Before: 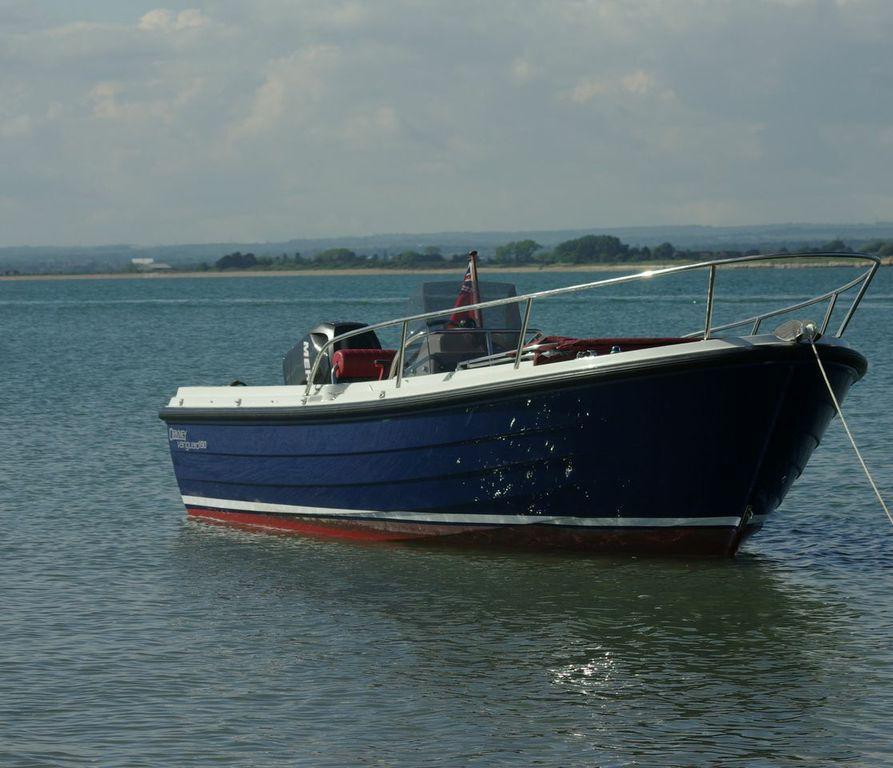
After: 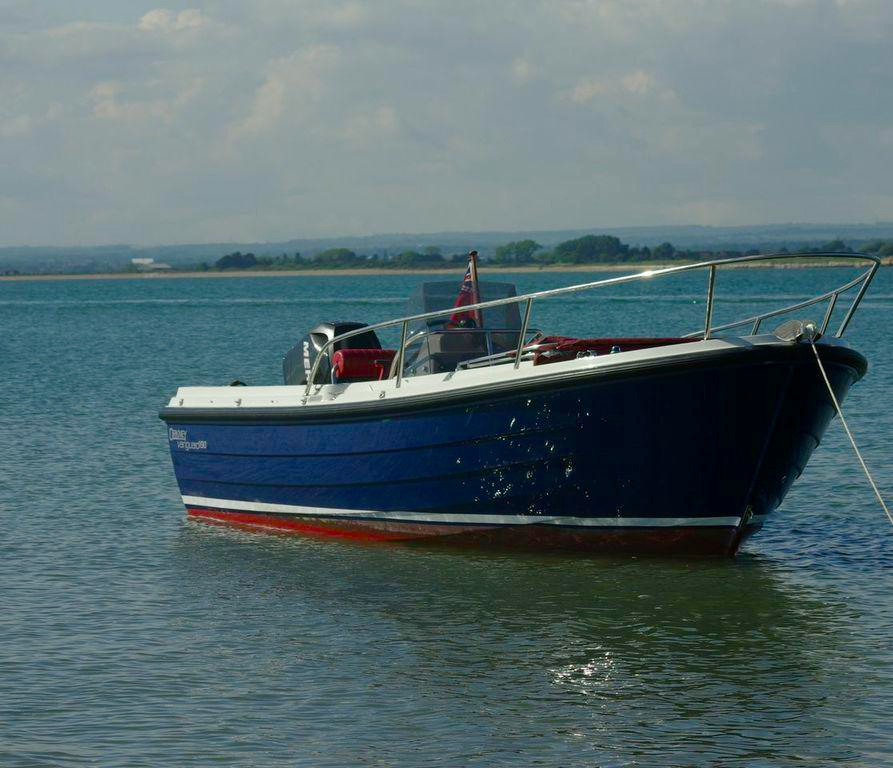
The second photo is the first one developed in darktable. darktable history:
color balance rgb: perceptual saturation grading › global saturation 20%, perceptual saturation grading › highlights -25.794%, perceptual saturation grading › shadows 49.451%
